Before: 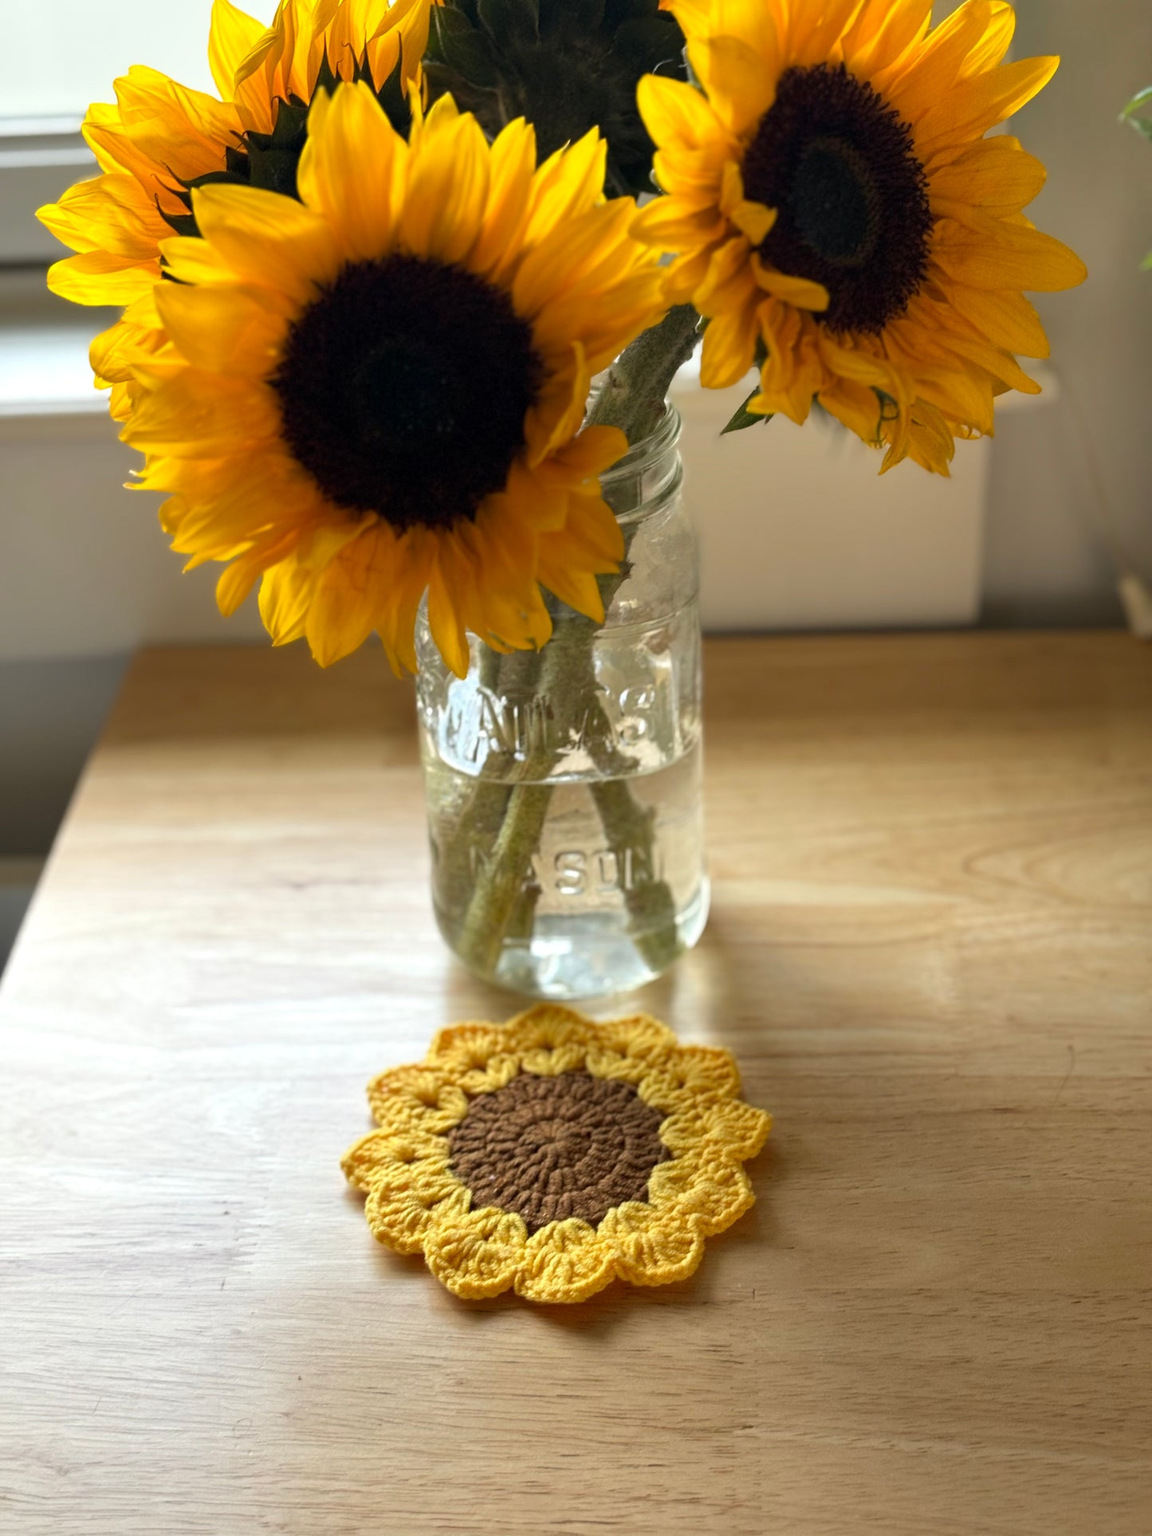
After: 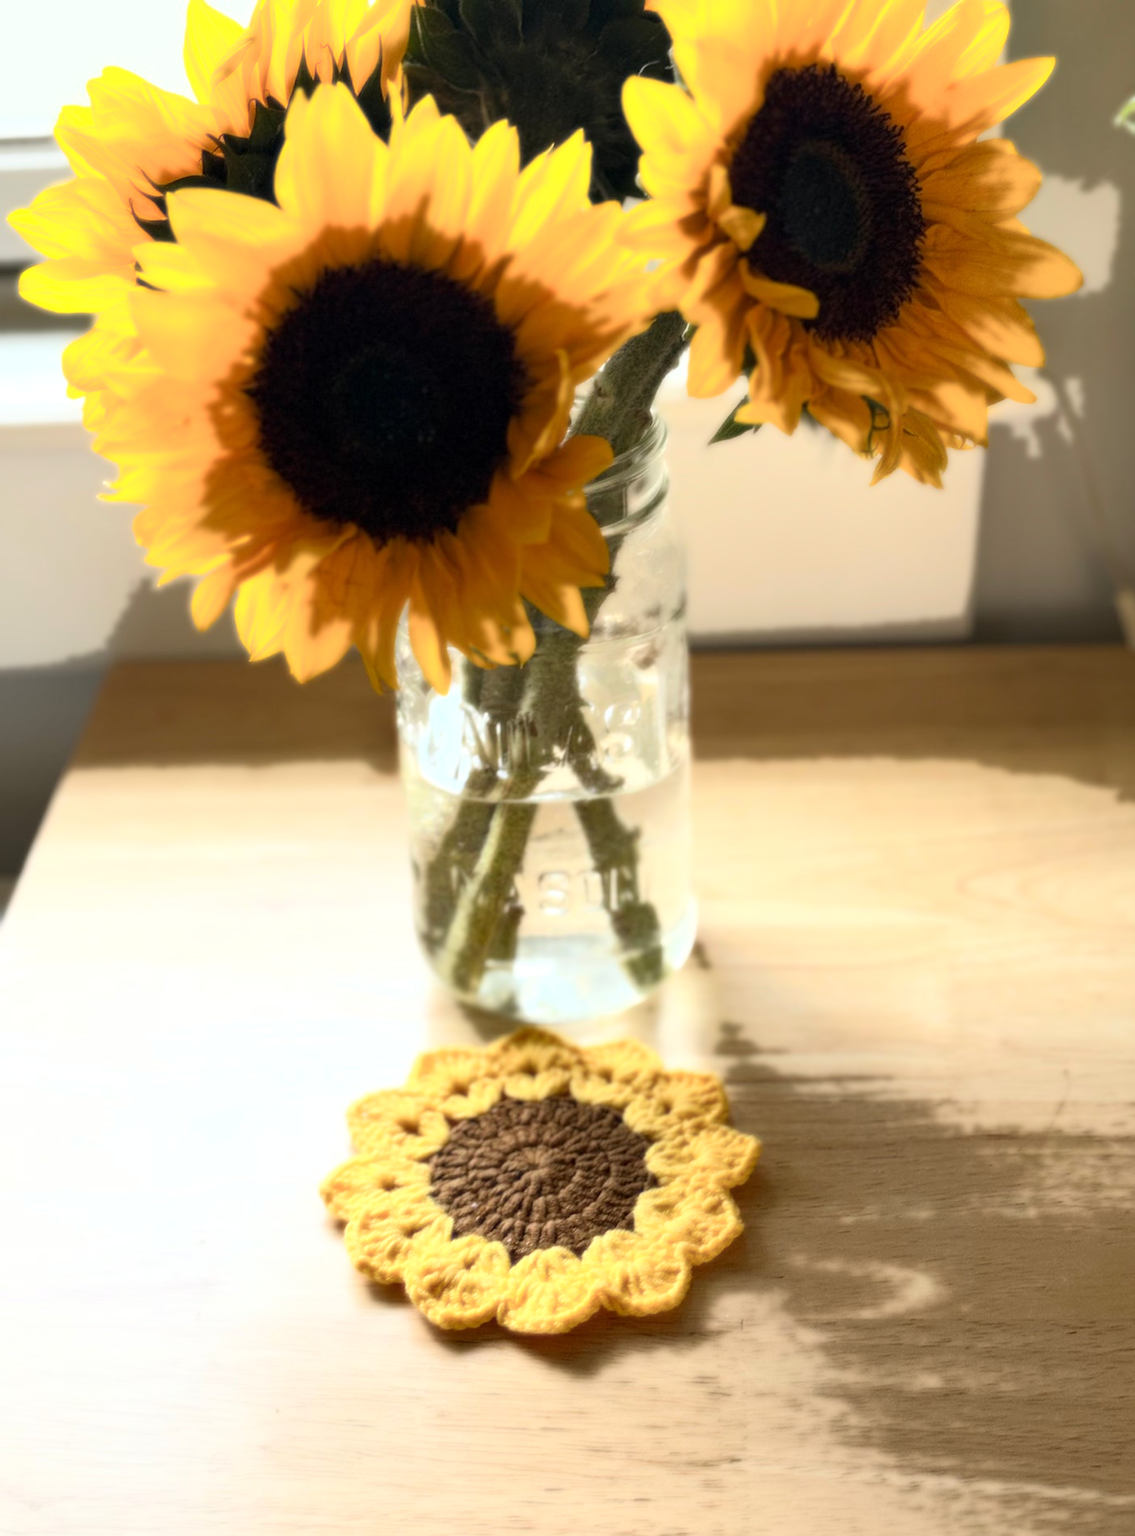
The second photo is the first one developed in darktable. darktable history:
crop and rotate: left 2.536%, right 1.107%, bottom 2.246%
exposure: exposure 0 EV, compensate highlight preservation false
bloom: size 0%, threshold 54.82%, strength 8.31%
